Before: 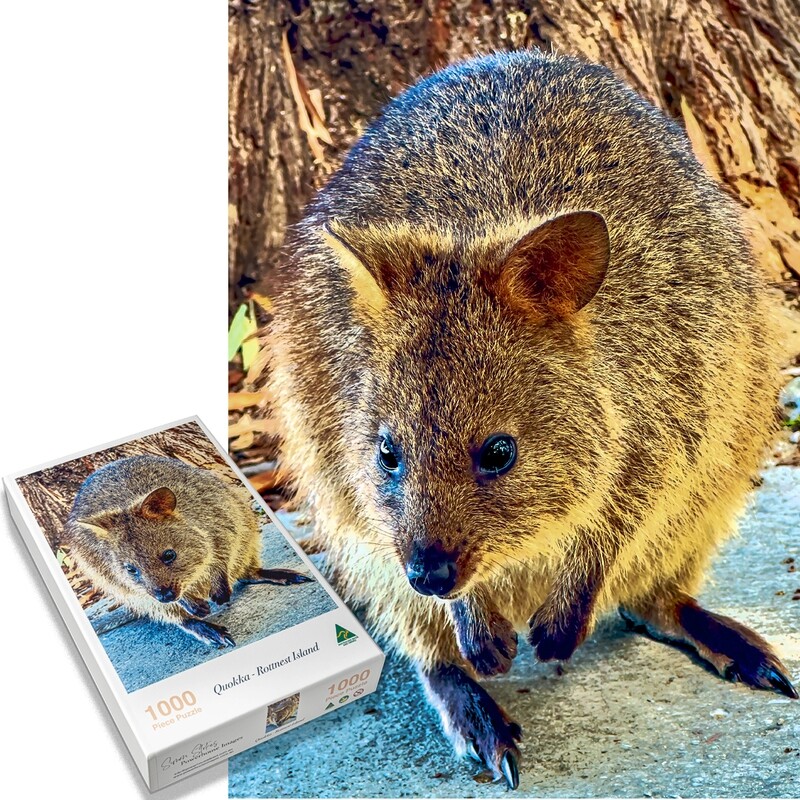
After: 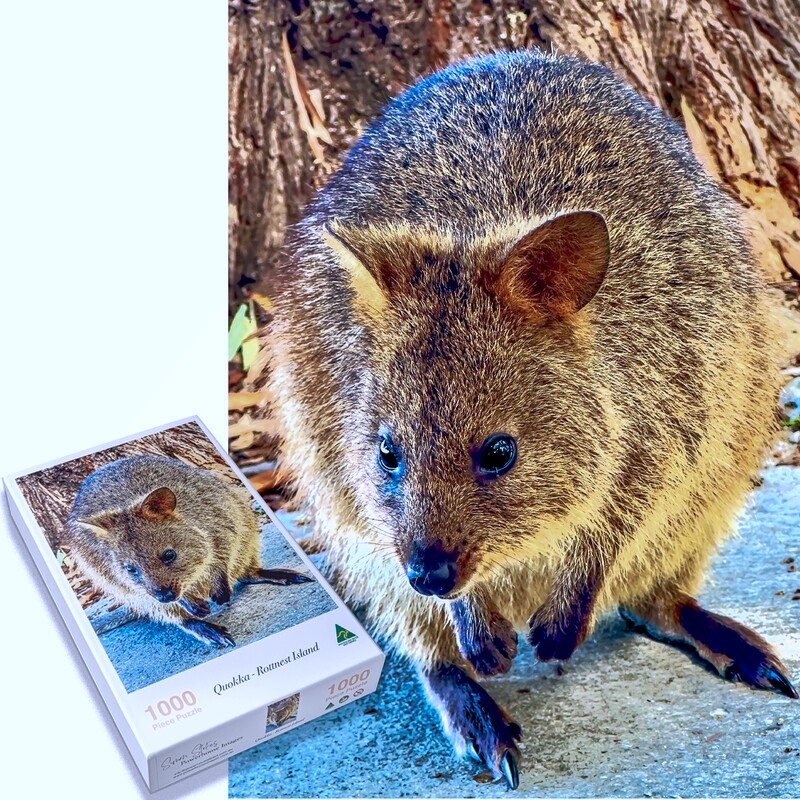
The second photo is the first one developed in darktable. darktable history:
shadows and highlights: shadows 25, highlights -25
color calibration: illuminant as shot in camera, x 0.377, y 0.392, temperature 4169.3 K, saturation algorithm version 1 (2020)
